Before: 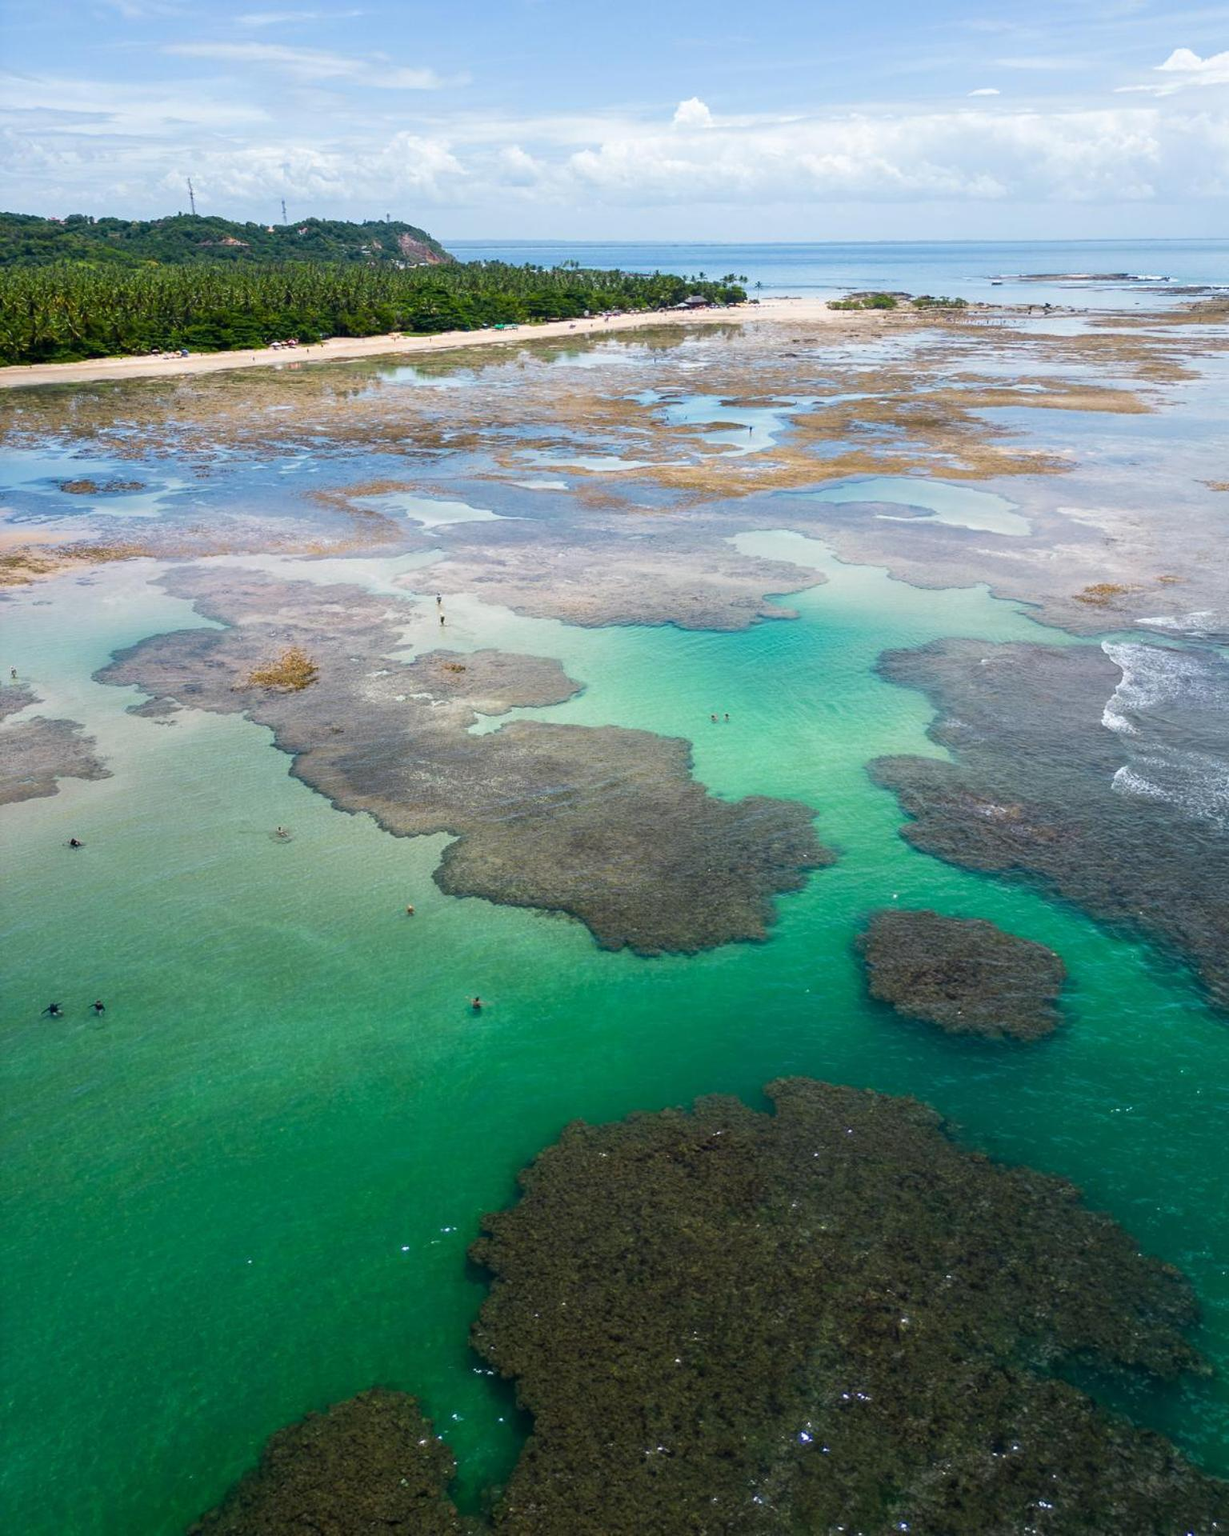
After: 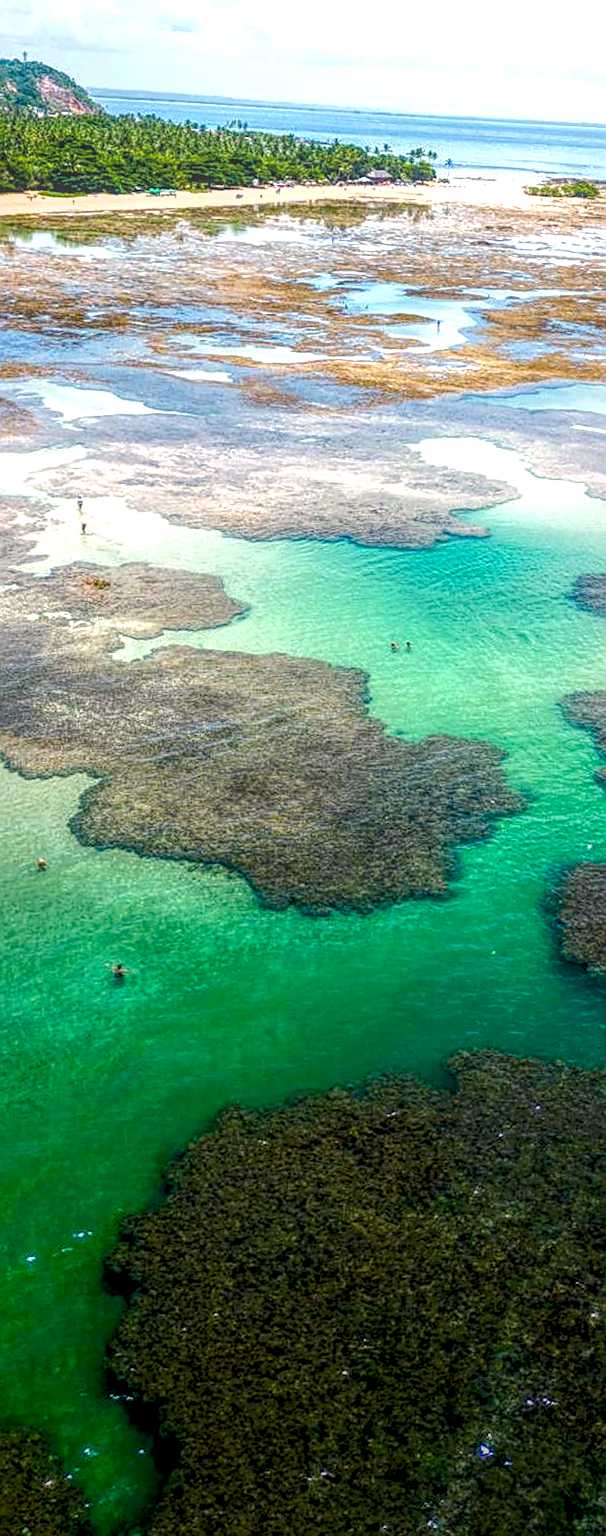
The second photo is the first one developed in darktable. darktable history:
local contrast: highlights 20%, shadows 30%, detail 200%, midtone range 0.2
sharpen: on, module defaults
grain: coarseness 0.09 ISO, strength 10%
rotate and perspective: rotation 0.679°, lens shift (horizontal) 0.136, crop left 0.009, crop right 0.991, crop top 0.078, crop bottom 0.95
crop: left 33.452%, top 6.025%, right 23.155%
color balance rgb: shadows lift › chroma 1%, shadows lift › hue 240.84°, highlights gain › chroma 2%, highlights gain › hue 73.2°, global offset › luminance -0.5%, perceptual saturation grading › global saturation 20%, perceptual saturation grading › highlights -25%, perceptual saturation grading › shadows 50%, global vibrance 25.26%
tone equalizer: -8 EV -0.75 EV, -7 EV -0.7 EV, -6 EV -0.6 EV, -5 EV -0.4 EV, -3 EV 0.4 EV, -2 EV 0.6 EV, -1 EV 0.7 EV, +0 EV 0.75 EV, edges refinement/feathering 500, mask exposure compensation -1.57 EV, preserve details no
